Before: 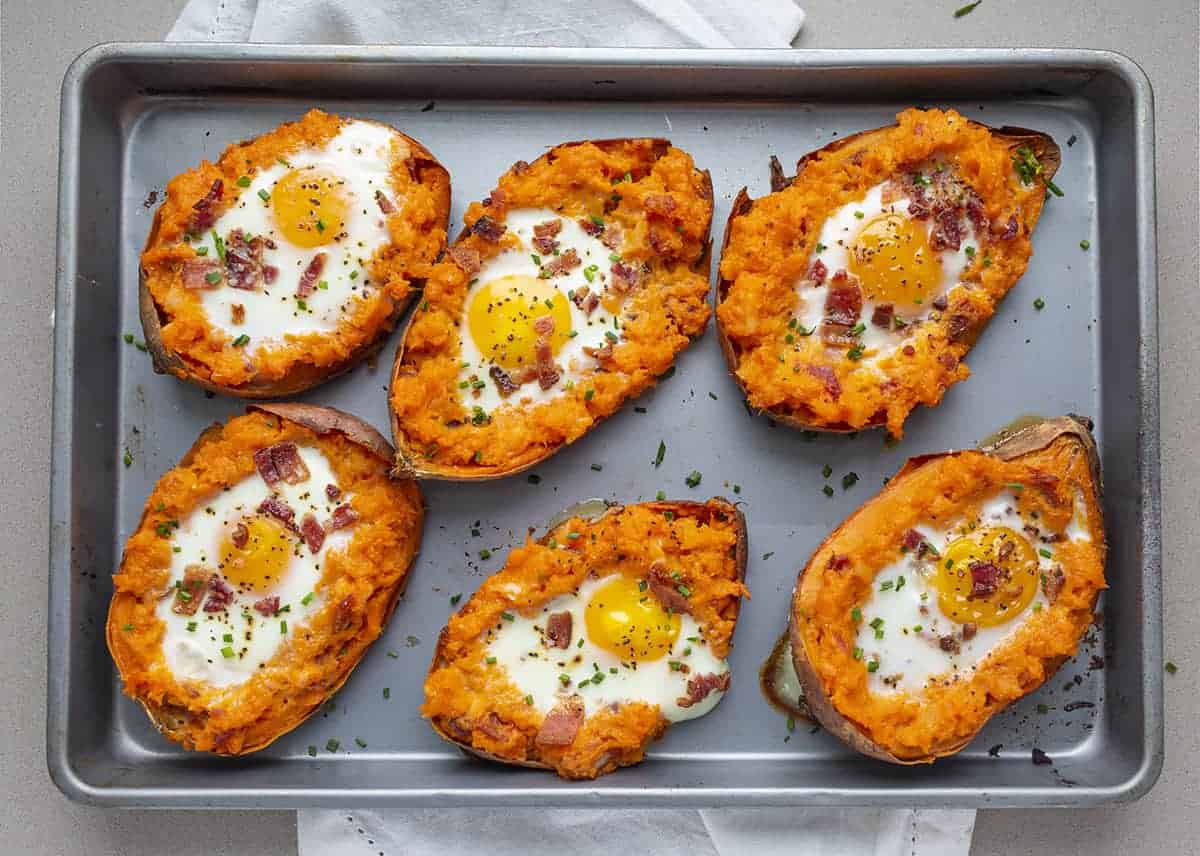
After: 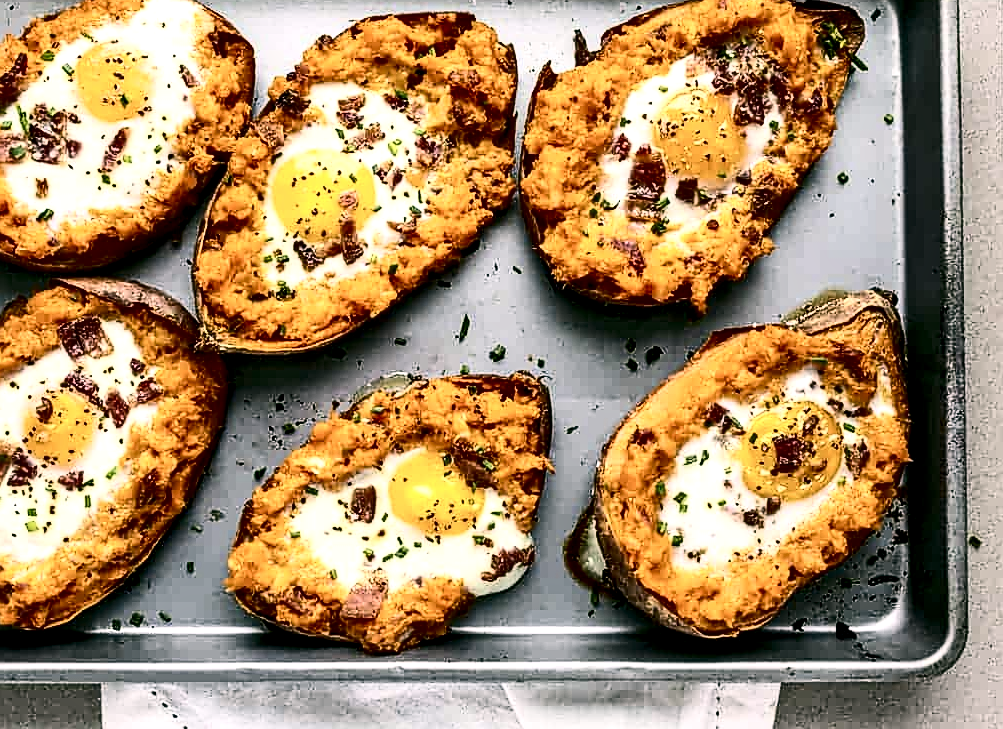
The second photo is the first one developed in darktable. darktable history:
sharpen: on, module defaults
crop: left 16.408%, top 14.741%
contrast brightness saturation: contrast 0.506, saturation -0.092
color correction: highlights a* 4.06, highlights b* 4.97, shadows a* -7.39, shadows b* 4.6
local contrast: detail 134%, midtone range 0.748
